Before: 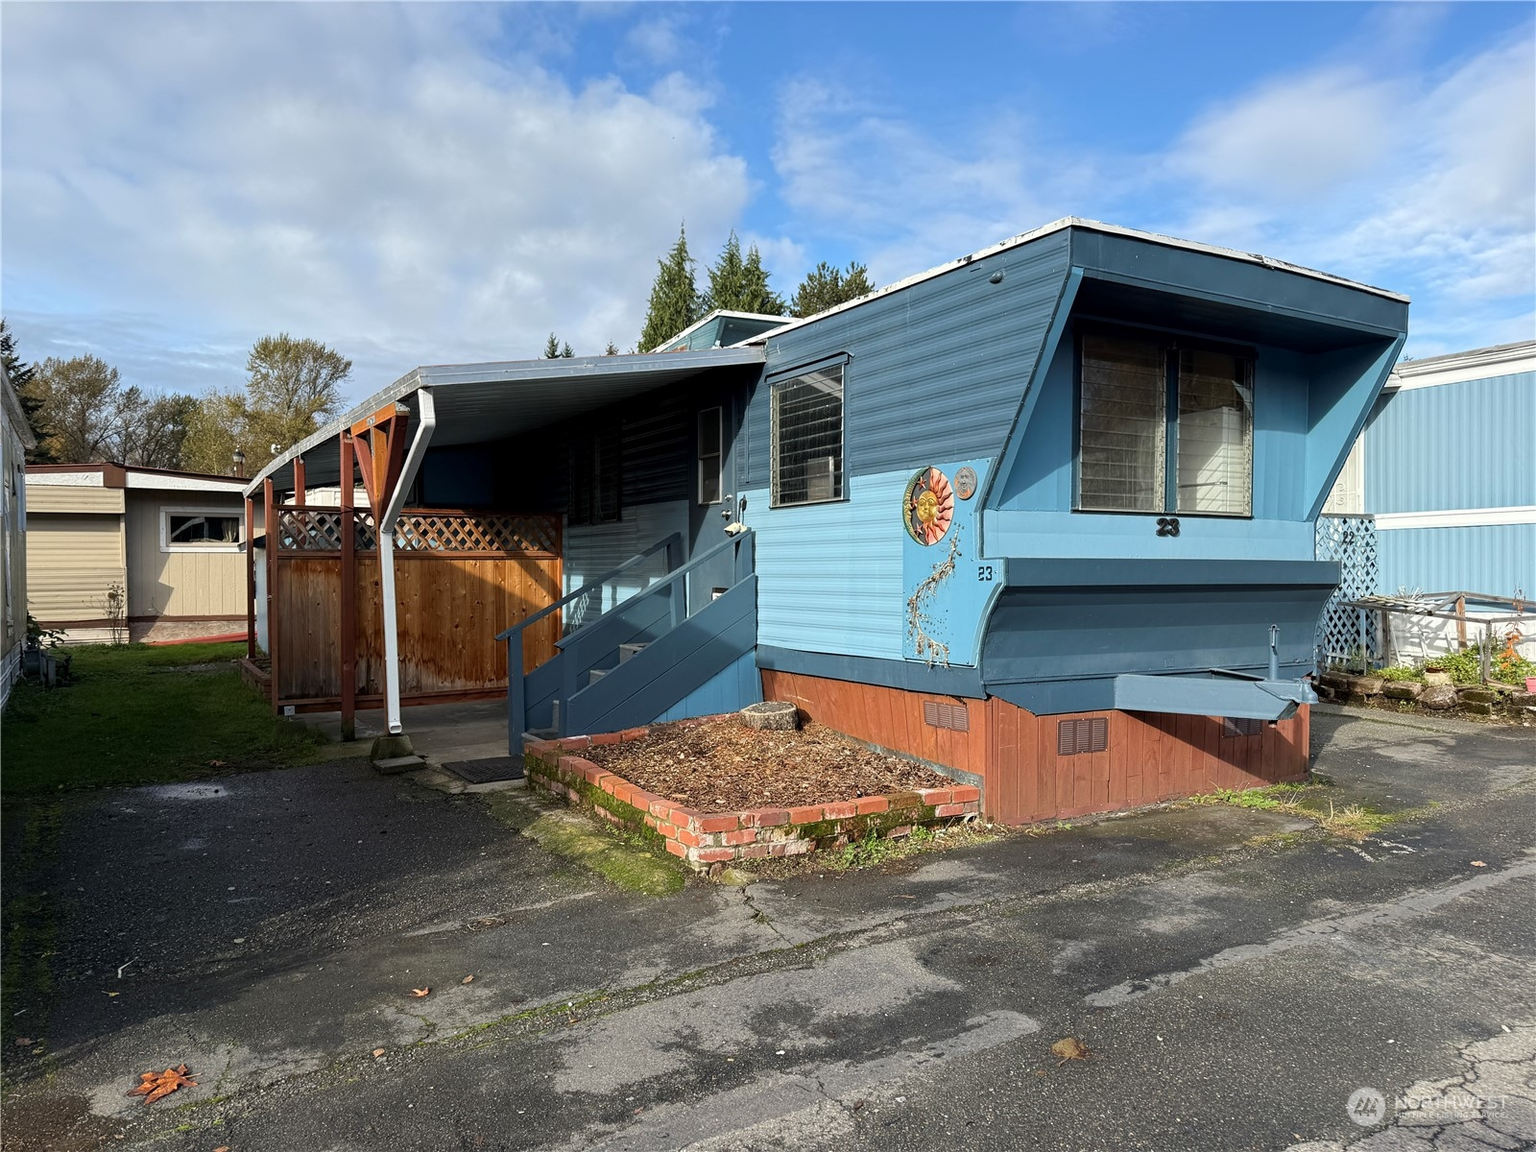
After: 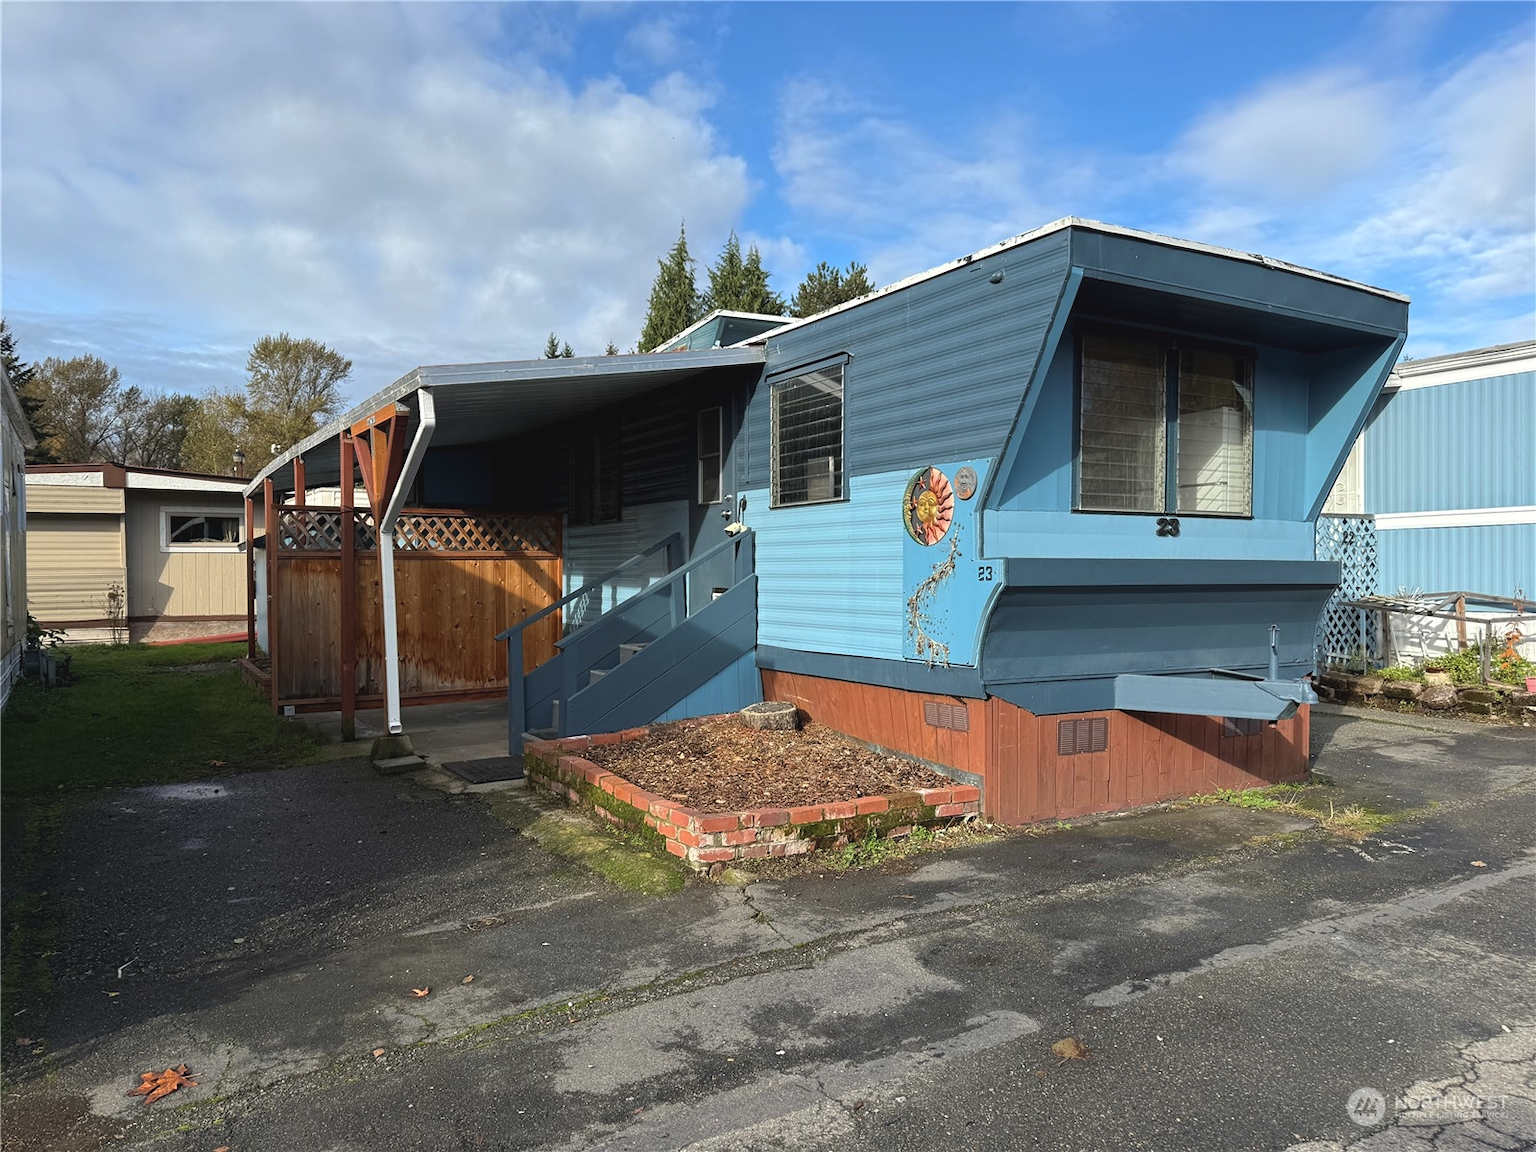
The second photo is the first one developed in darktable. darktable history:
exposure: black level correction -0.004, exposure 0.049 EV, compensate highlight preservation false
tone curve: curves: ch0 [(0, 0) (0.077, 0.082) (0.765, 0.73) (1, 1)], preserve colors none
